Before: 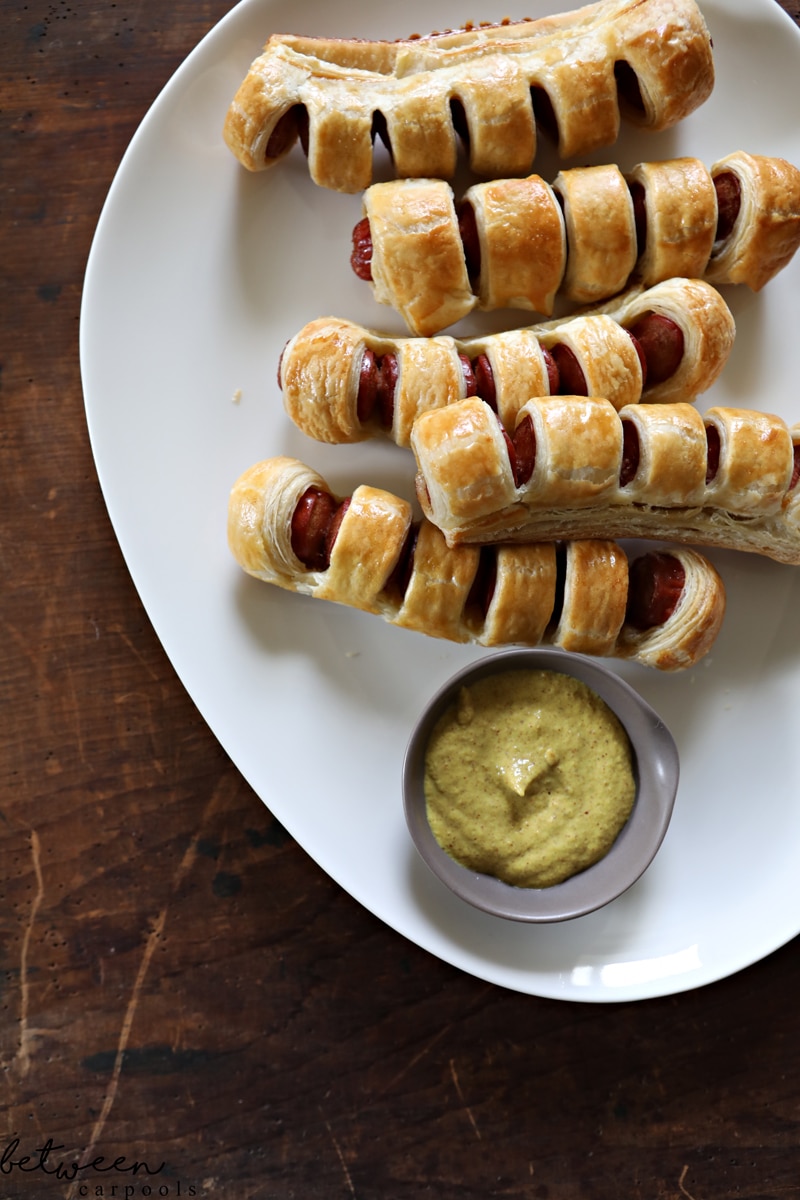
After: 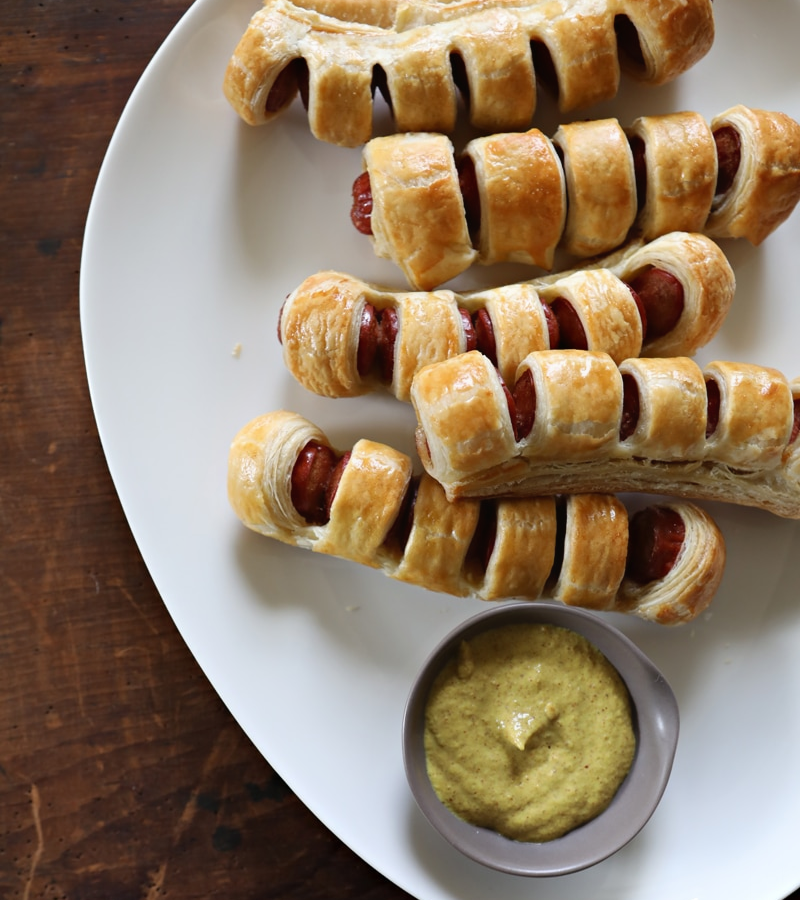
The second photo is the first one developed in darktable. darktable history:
contrast equalizer: octaves 7, y [[0.6 ×6], [0.55 ×6], [0 ×6], [0 ×6], [0 ×6]], mix -0.2
crop: top 3.857%, bottom 21.132%
